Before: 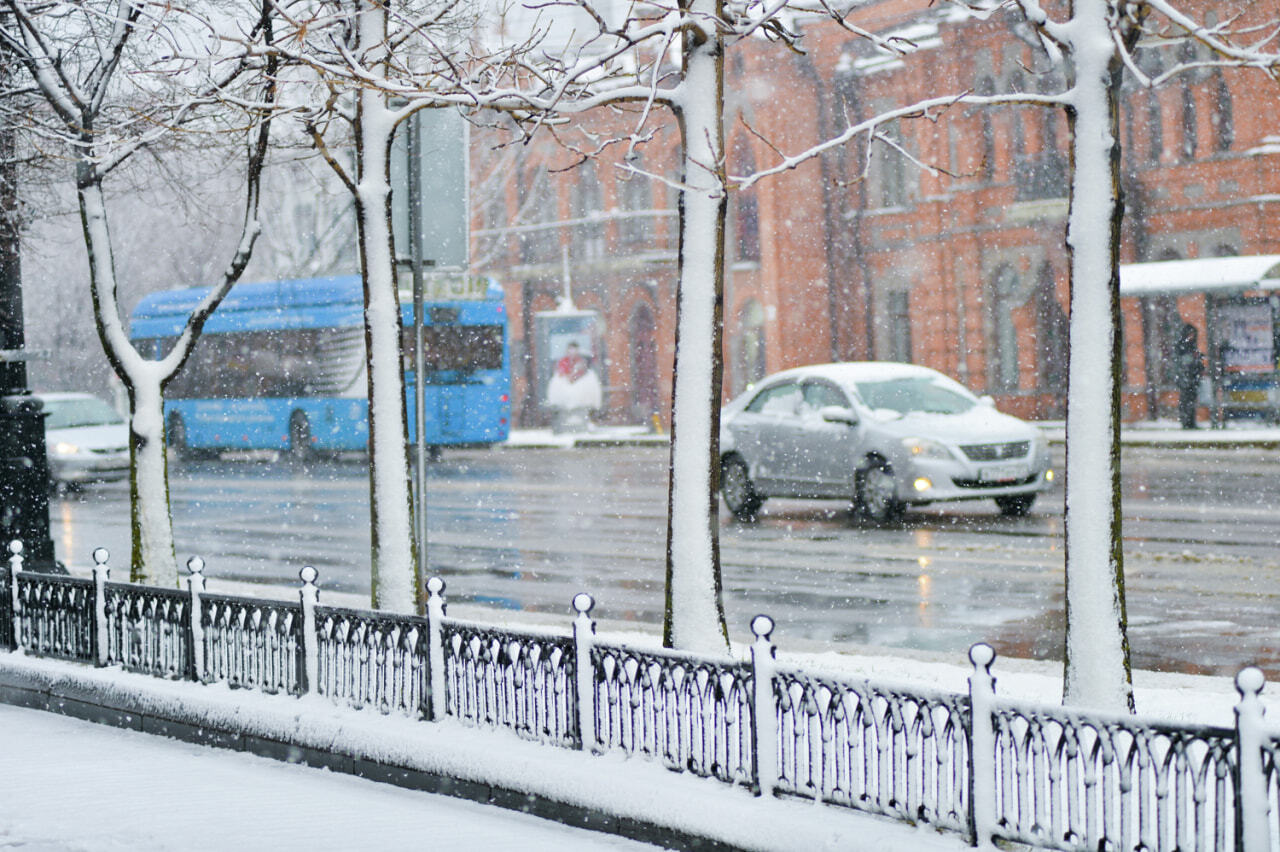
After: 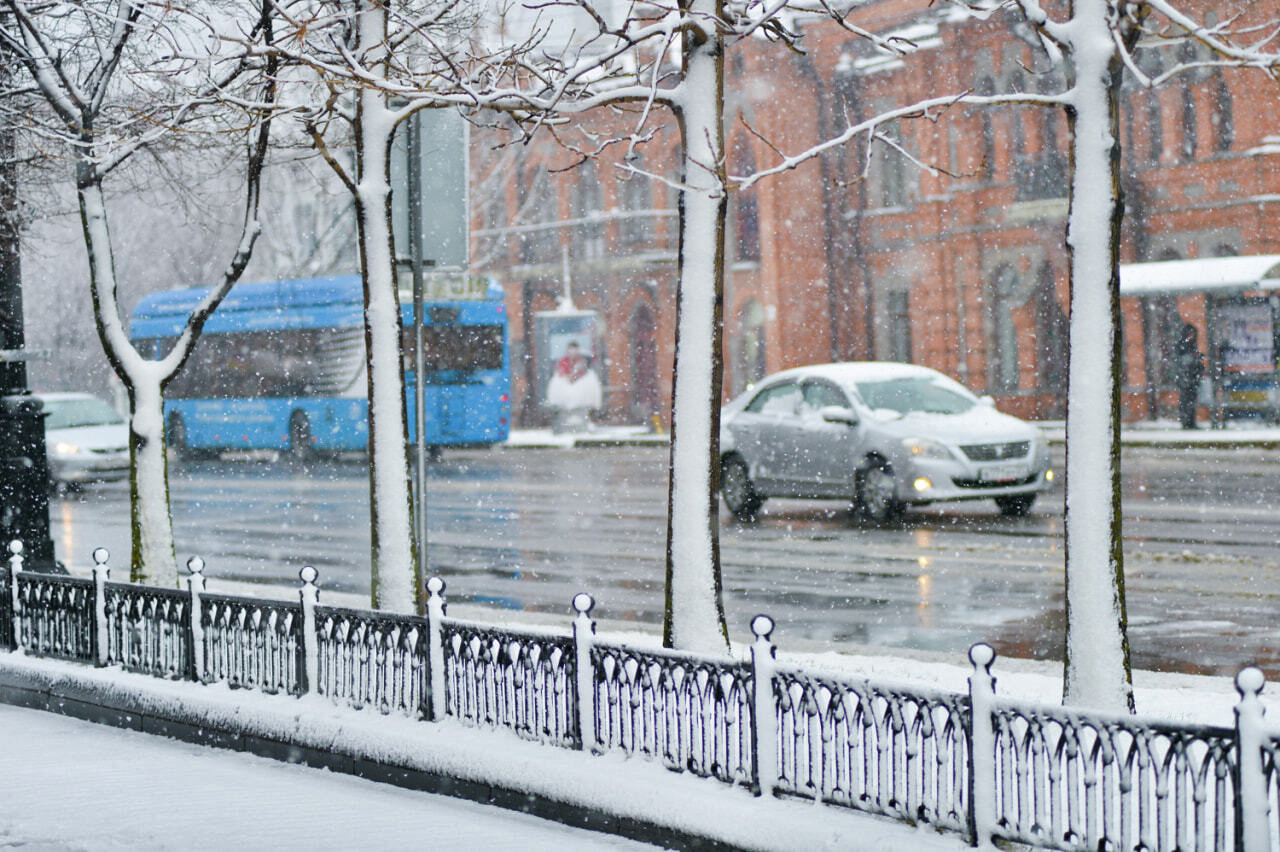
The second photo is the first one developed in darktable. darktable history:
shadows and highlights: shadows 58.66, soften with gaussian
